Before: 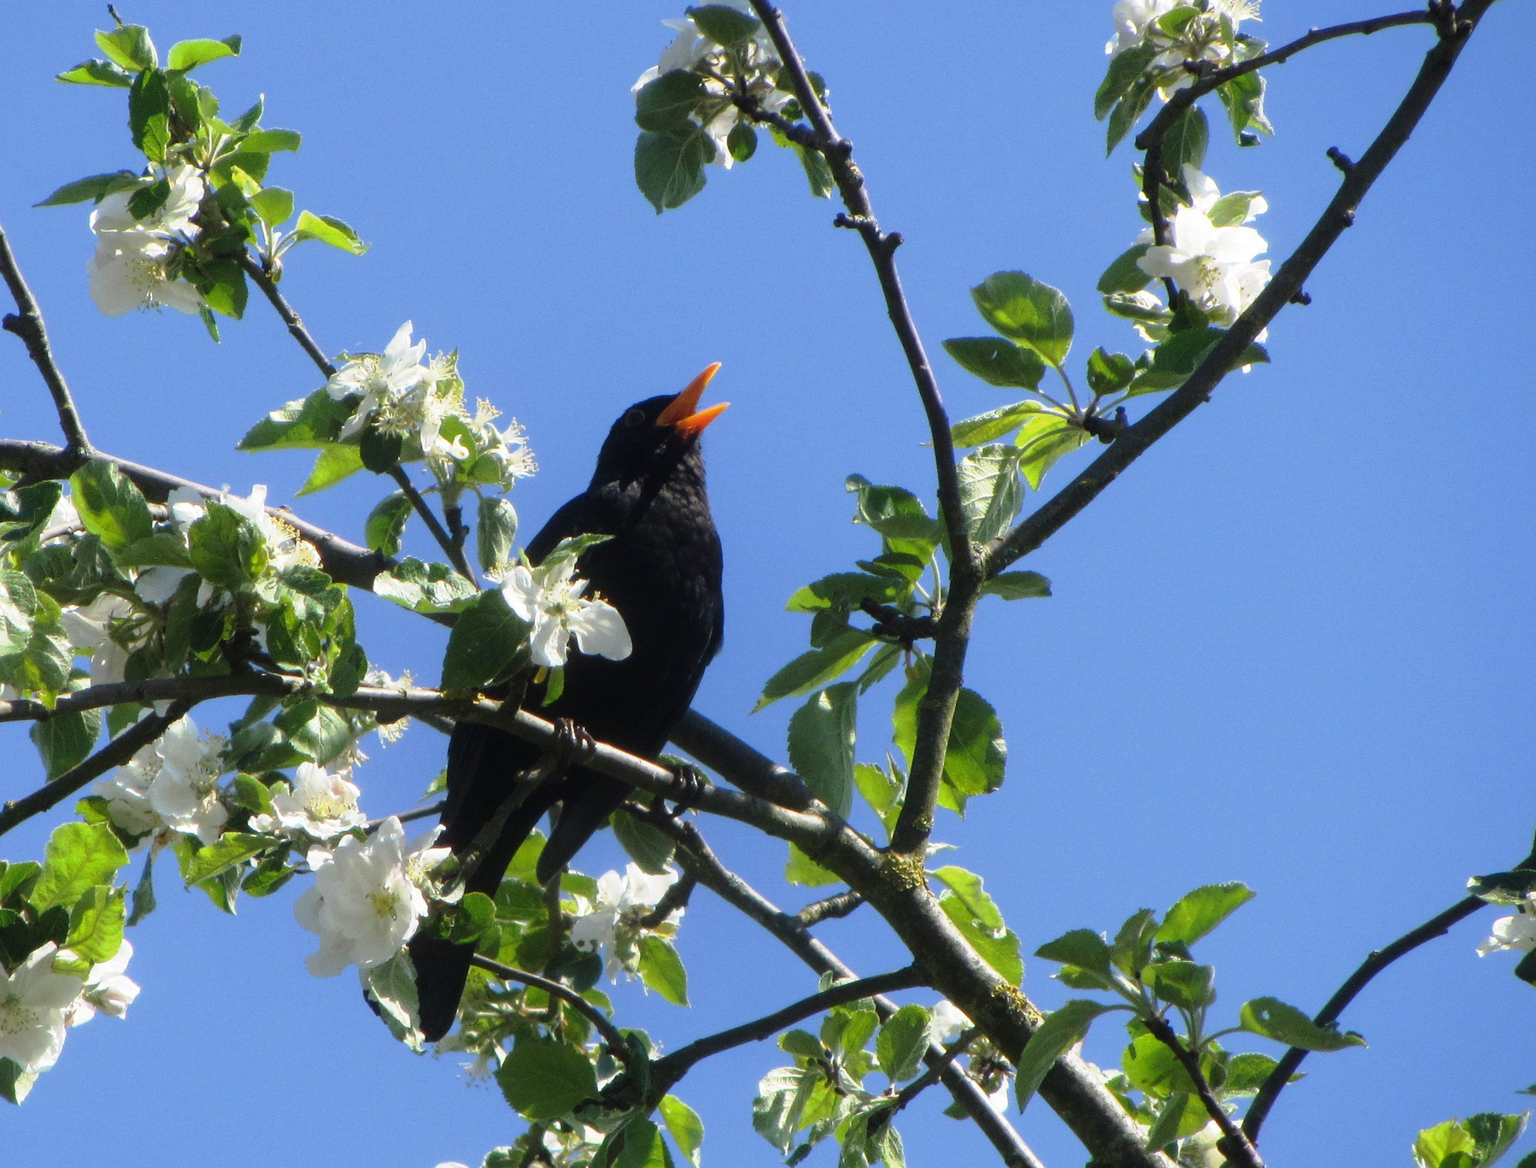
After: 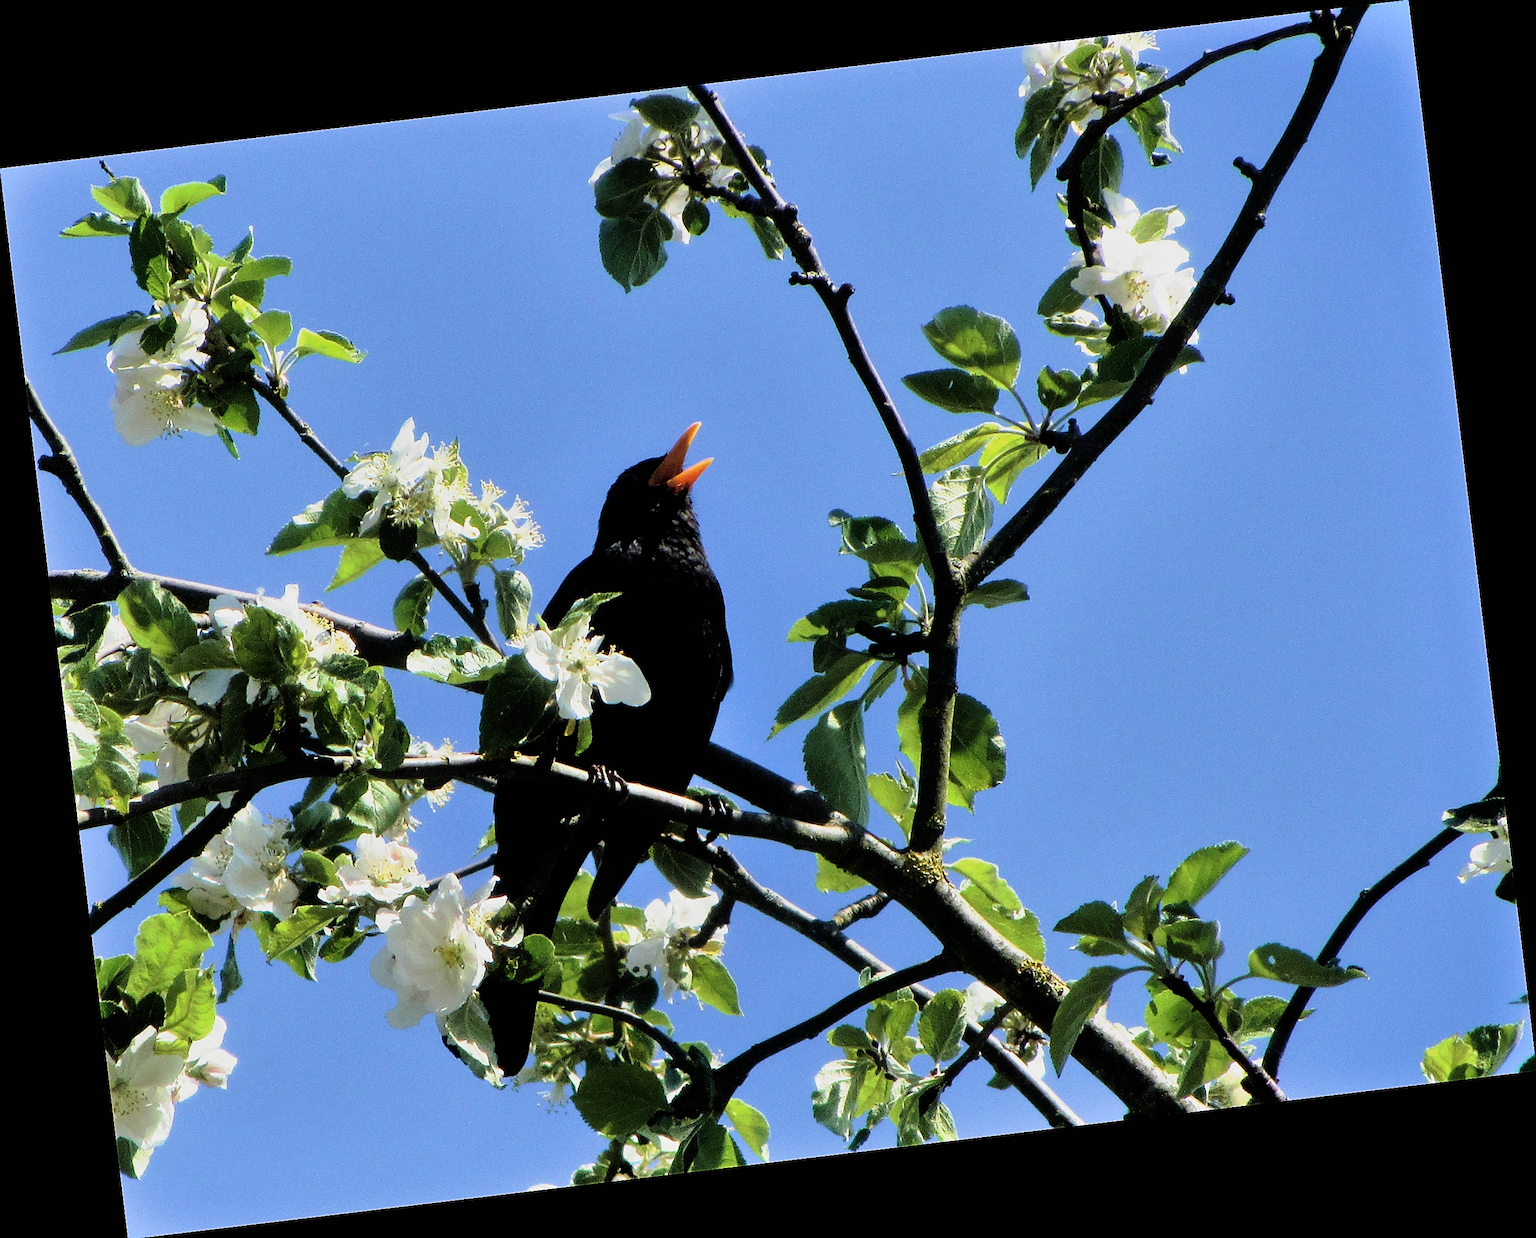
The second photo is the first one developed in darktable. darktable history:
sharpen: radius 1.4, amount 1.25, threshold 0.7
exposure: compensate highlight preservation false
tone equalizer: on, module defaults
velvia: strength 45%
filmic rgb: black relative exposure -5 EV, white relative exposure 3.5 EV, hardness 3.19, contrast 1.4, highlights saturation mix -50%
contrast brightness saturation: contrast 0.01, saturation -0.05
shadows and highlights: low approximation 0.01, soften with gaussian
rotate and perspective: rotation -6.83°, automatic cropping off
